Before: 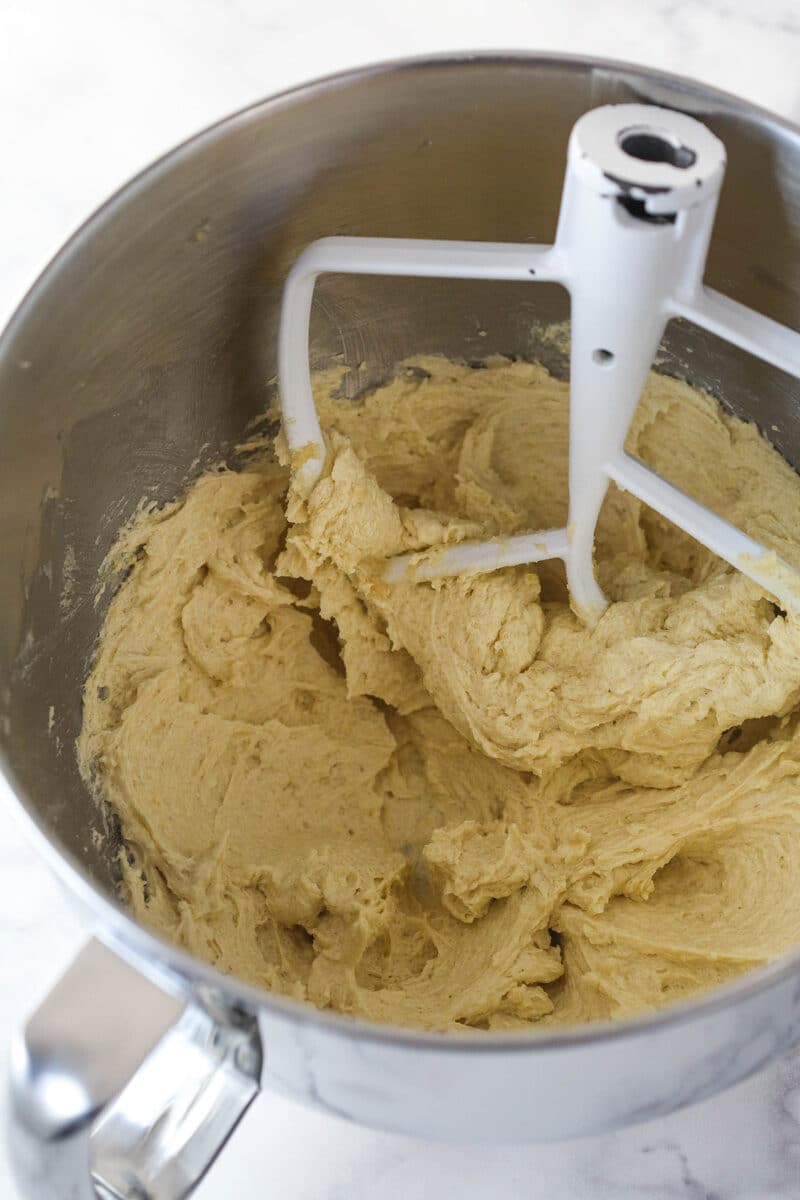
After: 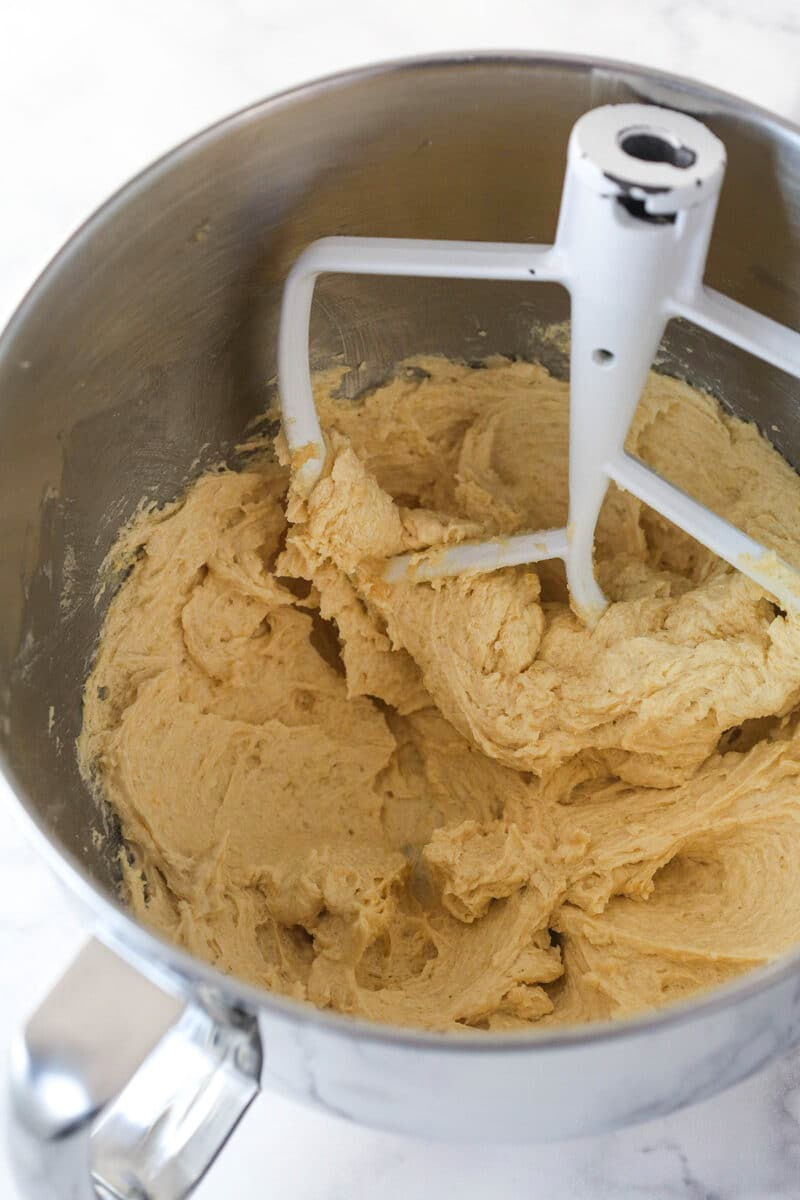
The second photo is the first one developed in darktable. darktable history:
color zones: curves: ch1 [(0.239, 0.552) (0.75, 0.5)]; ch2 [(0.25, 0.462) (0.749, 0.457)]
shadows and highlights: radius 93.39, shadows -13.73, white point adjustment 0.277, highlights 31.24, compress 48.46%, soften with gaussian
